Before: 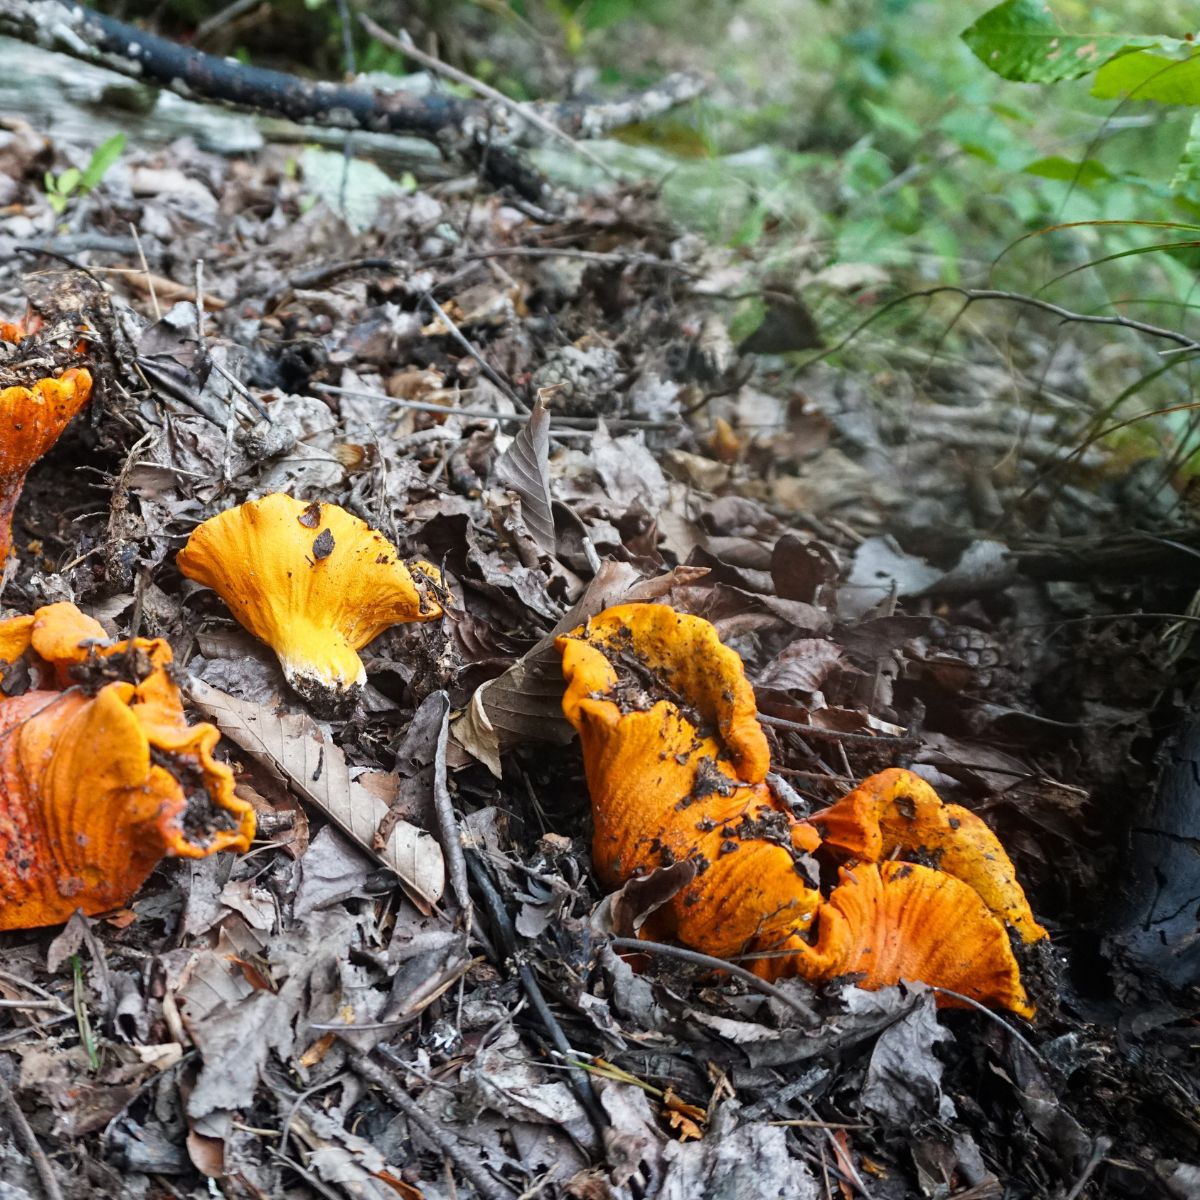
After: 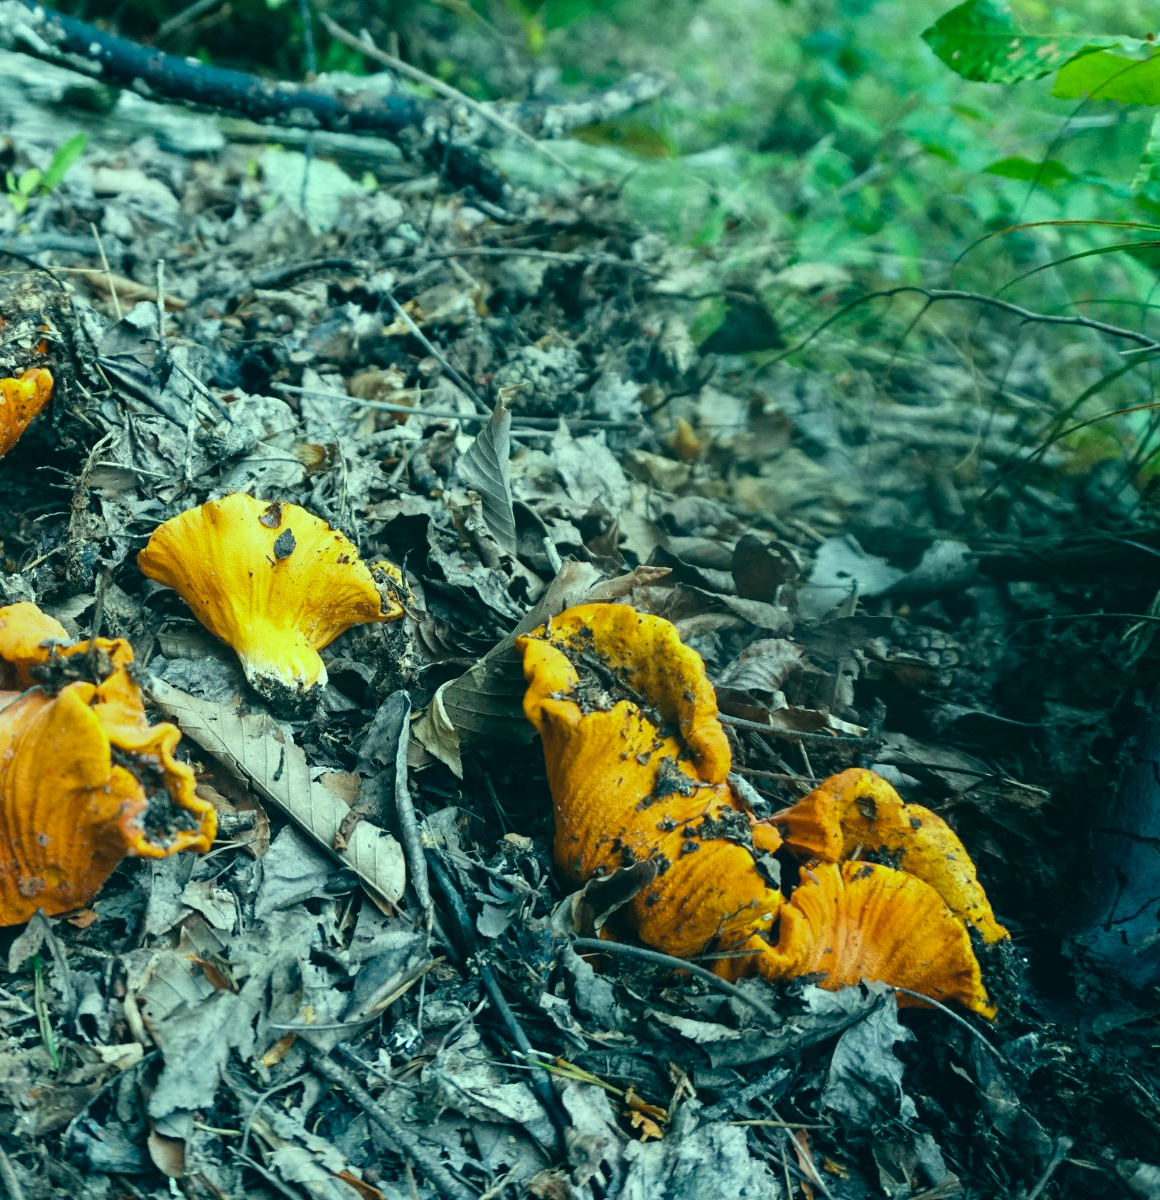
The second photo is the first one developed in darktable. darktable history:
color correction: highlights a* -20.06, highlights b* 9.8, shadows a* -20.11, shadows b* -10.06
crop and rotate: left 3.332%
